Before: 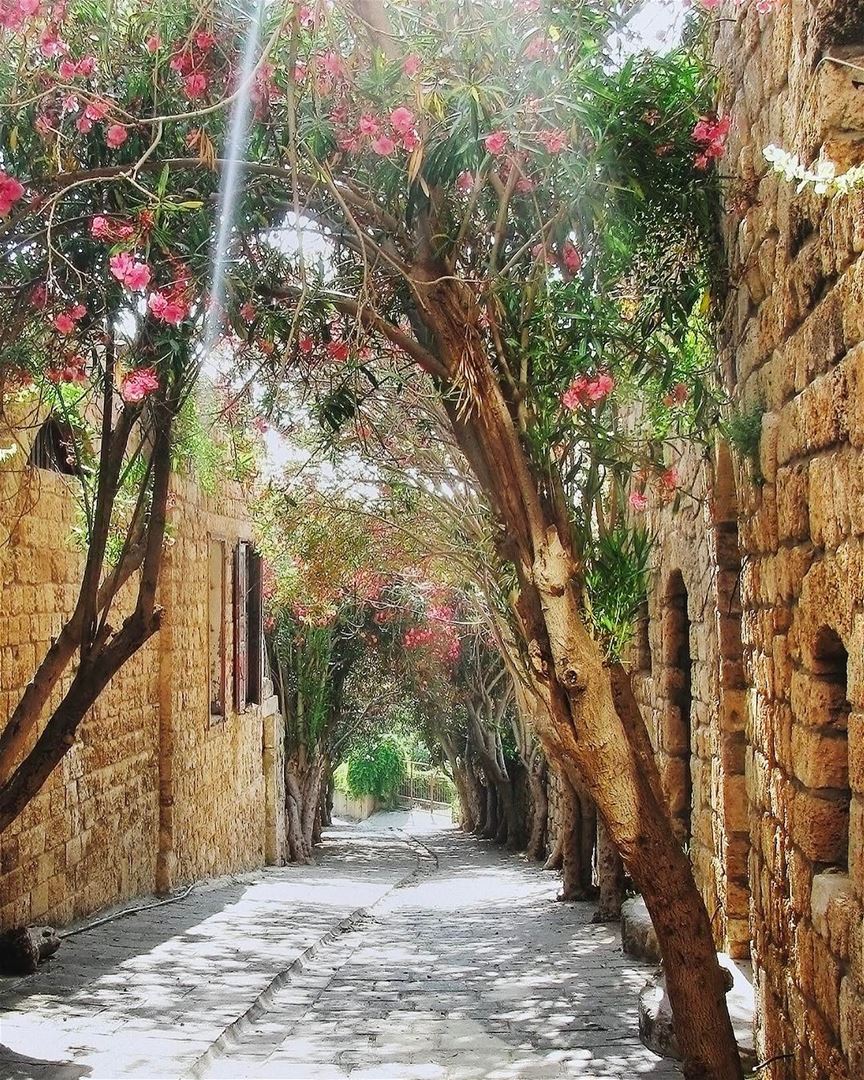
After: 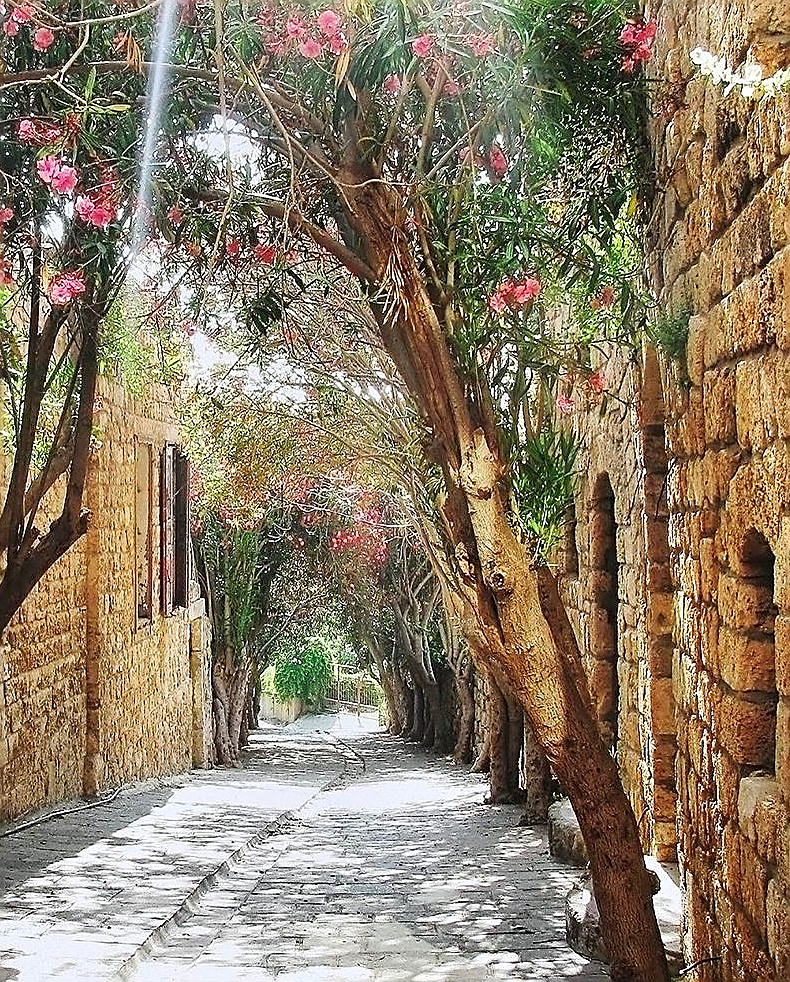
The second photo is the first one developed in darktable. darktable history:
sharpen: radius 1.373, amount 1.236, threshold 0.602
exposure: exposure 0.179 EV, compensate exposure bias true, compensate highlight preservation false
crop and rotate: left 8.513%, top 9.036%
